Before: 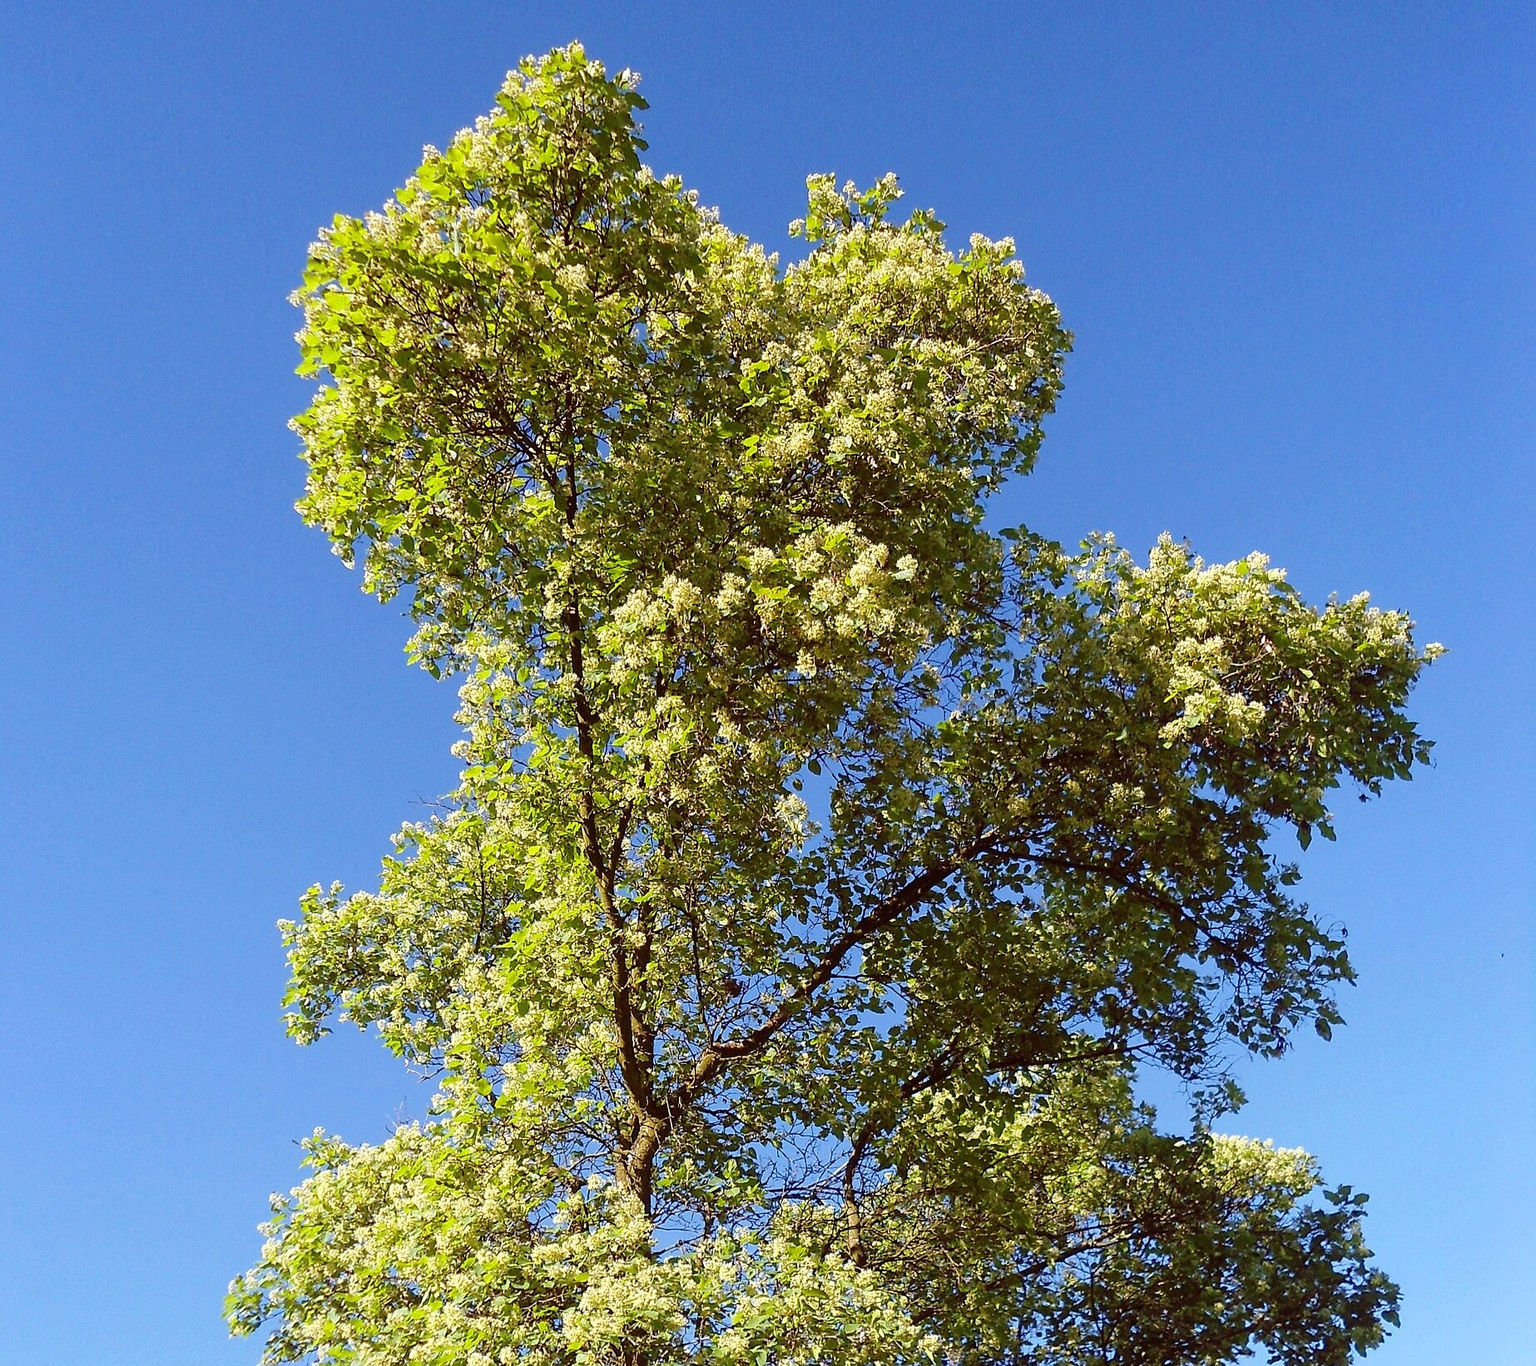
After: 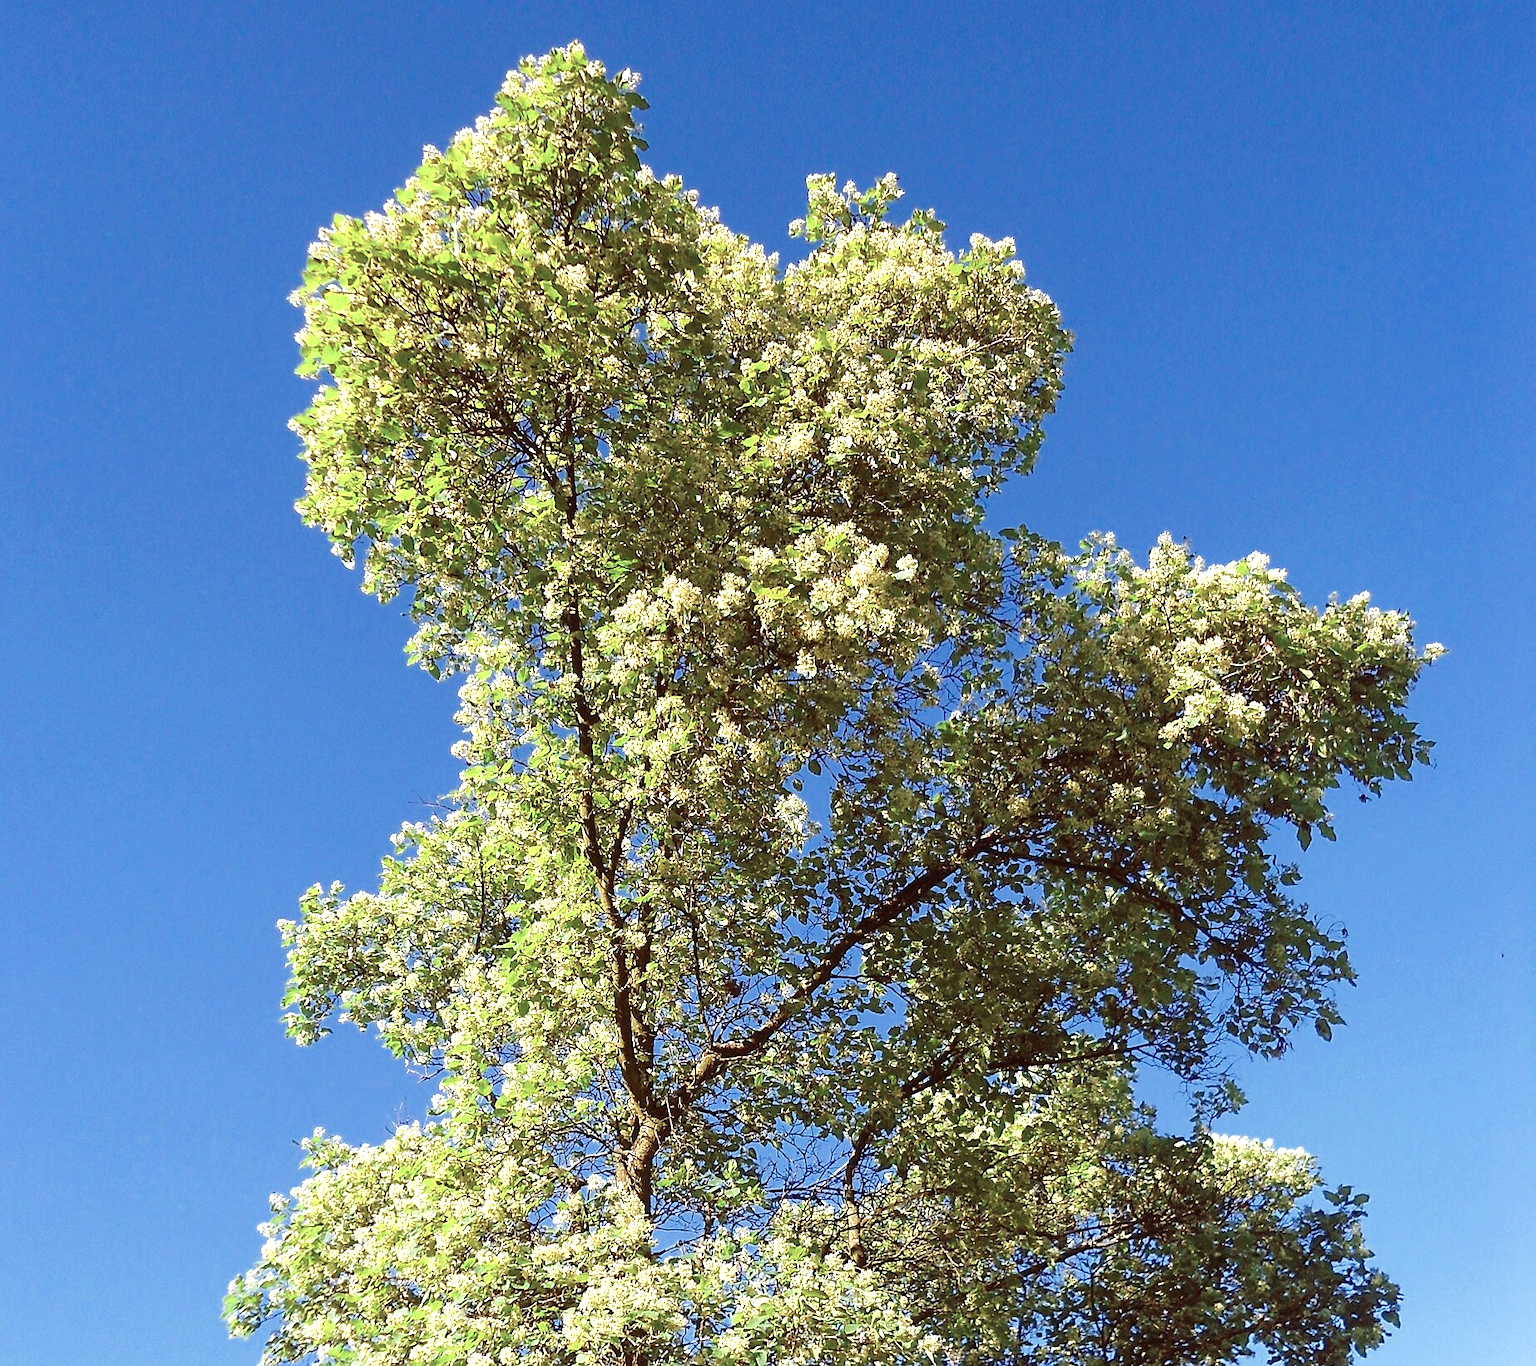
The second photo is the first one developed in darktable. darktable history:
exposure: black level correction 0, exposure 0.694 EV, compensate highlight preservation false
color zones: curves: ch0 [(0, 0.5) (0.125, 0.4) (0.25, 0.5) (0.375, 0.4) (0.5, 0.4) (0.625, 0.35) (0.75, 0.35) (0.875, 0.5)]; ch1 [(0, 0.35) (0.125, 0.45) (0.25, 0.35) (0.375, 0.35) (0.5, 0.35) (0.625, 0.35) (0.75, 0.45) (0.875, 0.35)]; ch2 [(0, 0.6) (0.125, 0.5) (0.25, 0.5) (0.375, 0.6) (0.5, 0.6) (0.625, 0.5) (0.75, 0.5) (0.875, 0.5)]
